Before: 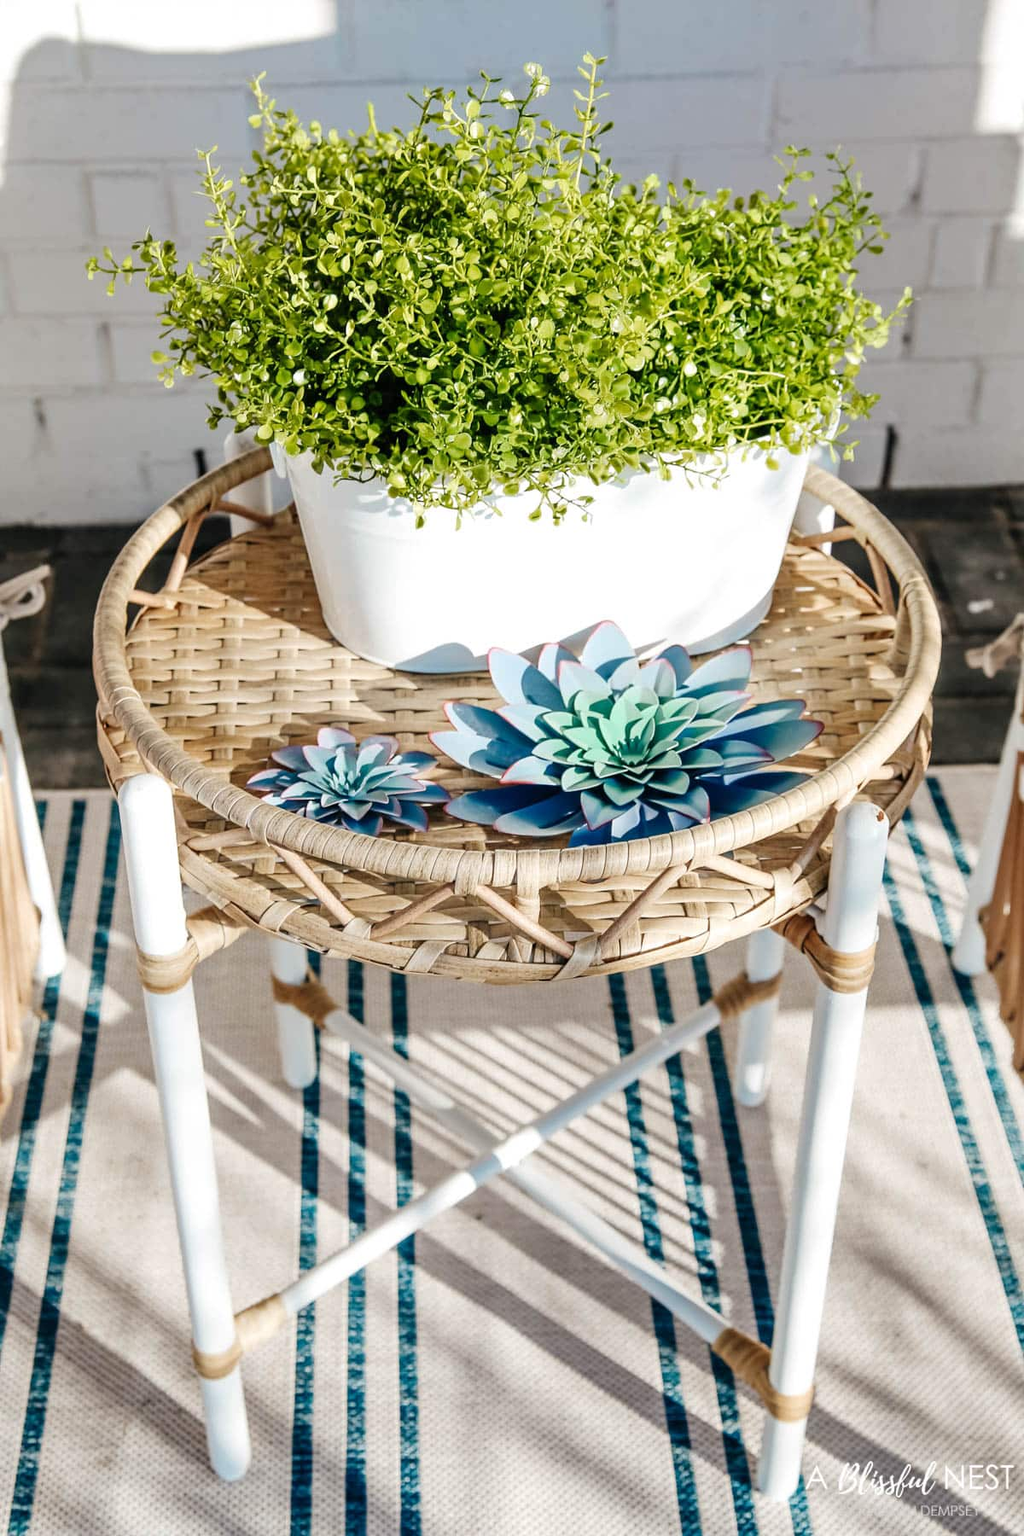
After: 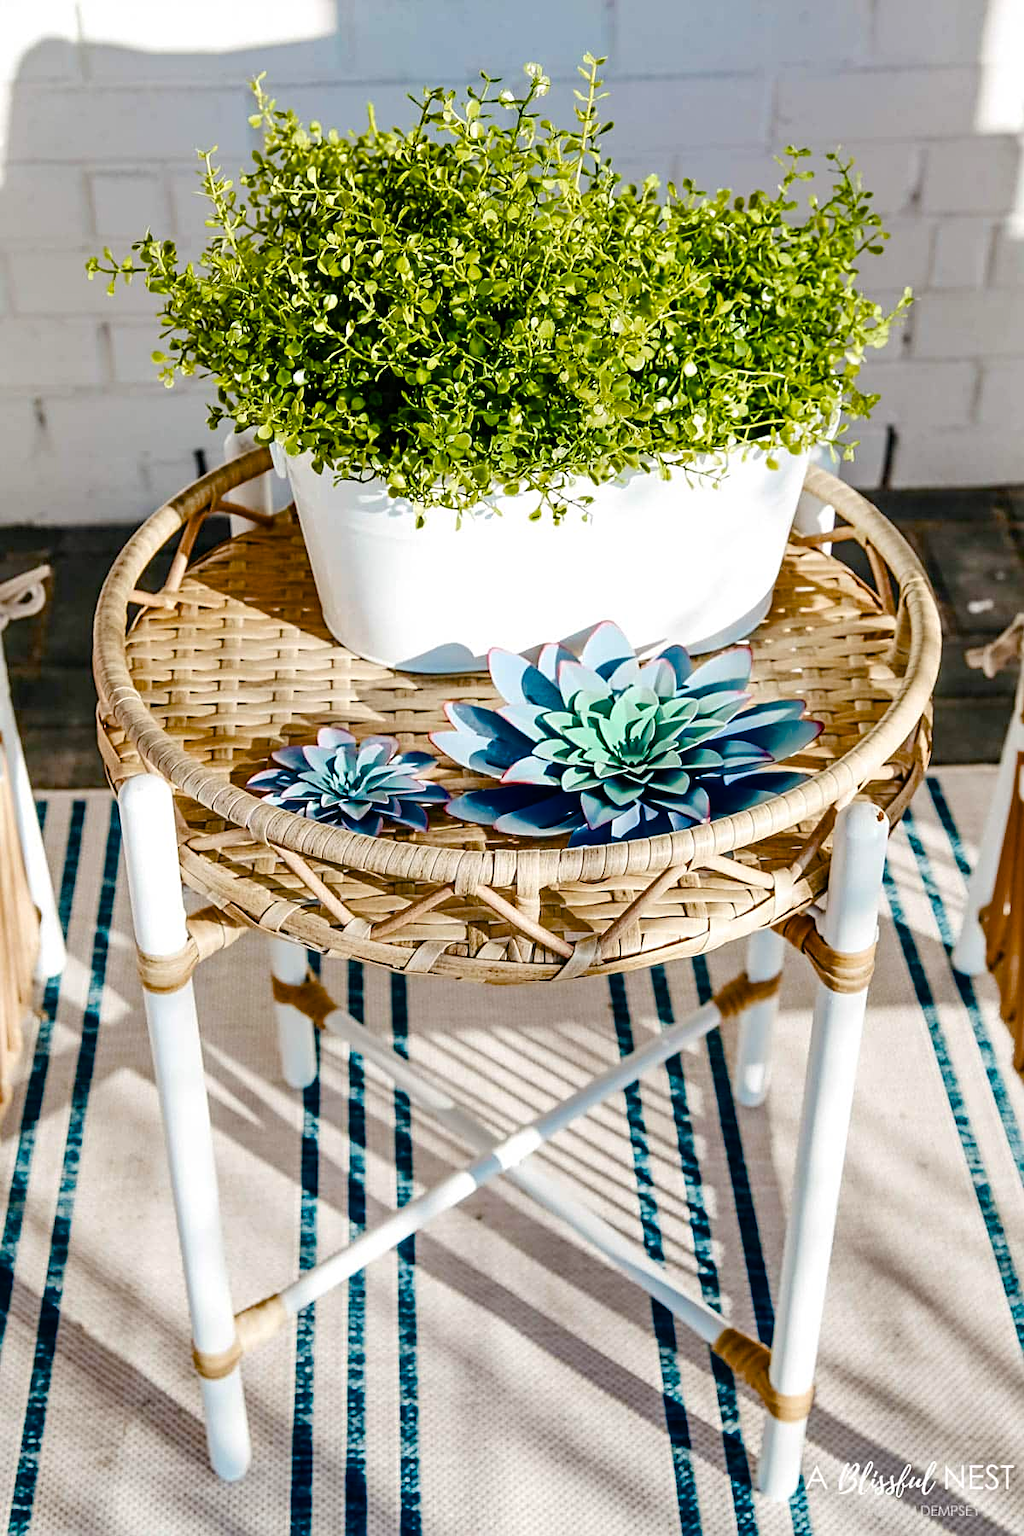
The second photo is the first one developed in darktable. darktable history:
color balance rgb: perceptual saturation grading › global saturation 34.836%, perceptual saturation grading › highlights -29.992%, perceptual saturation grading › shadows 34.599%, global vibrance 15.885%, saturation formula JzAzBz (2021)
sharpen: radius 2.516, amount 0.34
